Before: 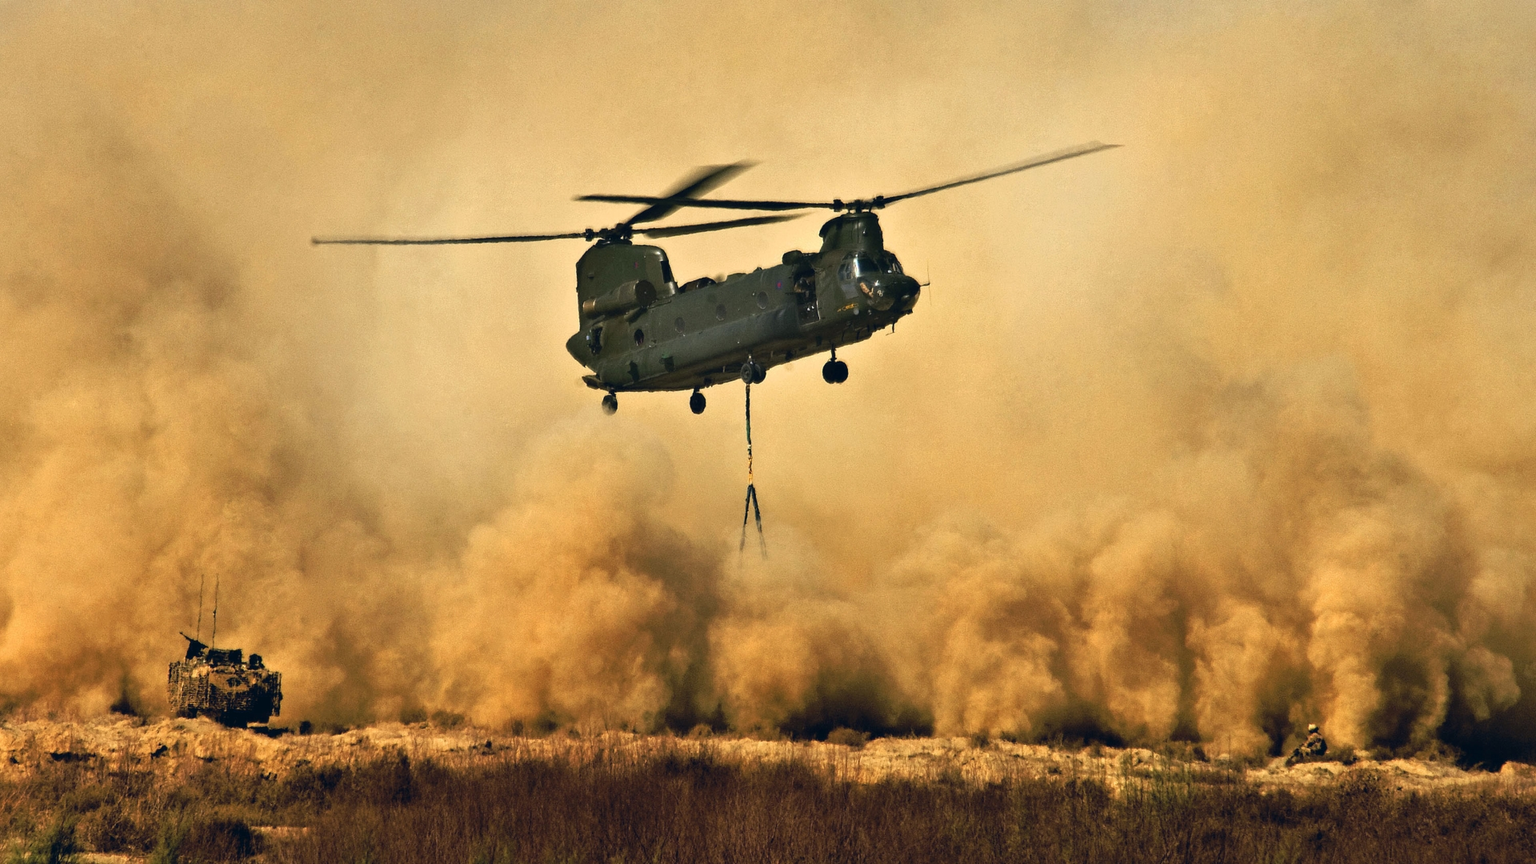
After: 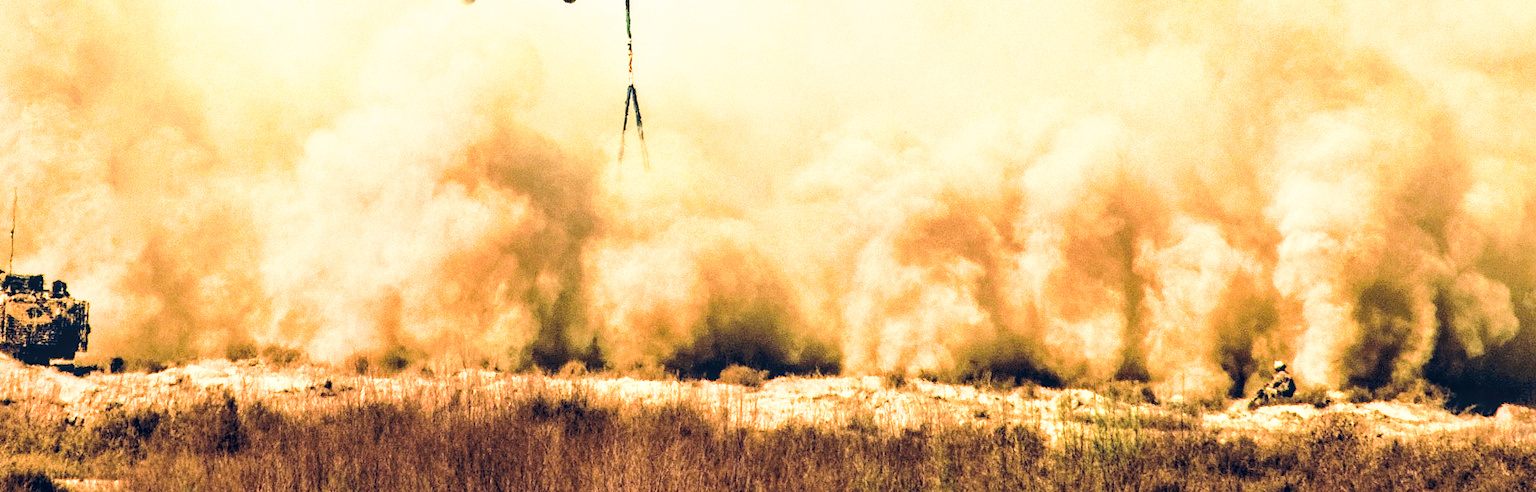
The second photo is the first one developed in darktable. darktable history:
exposure: black level correction 0, exposure 1.996 EV, compensate highlight preservation false
filmic rgb: black relative exposure -7.65 EV, white relative exposure 4.56 EV, hardness 3.61
crop and rotate: left 13.288%, top 47.624%, bottom 2.962%
haze removal: strength 0.031, distance 0.246, compatibility mode true, adaptive false
tone curve: curves: ch0 [(0, 0) (0.003, 0.001) (0.011, 0.005) (0.025, 0.01) (0.044, 0.019) (0.069, 0.029) (0.1, 0.042) (0.136, 0.078) (0.177, 0.129) (0.224, 0.182) (0.277, 0.246) (0.335, 0.318) (0.399, 0.396) (0.468, 0.481) (0.543, 0.573) (0.623, 0.672) (0.709, 0.777) (0.801, 0.881) (0.898, 0.975) (1, 1)], preserve colors none
local contrast: on, module defaults
